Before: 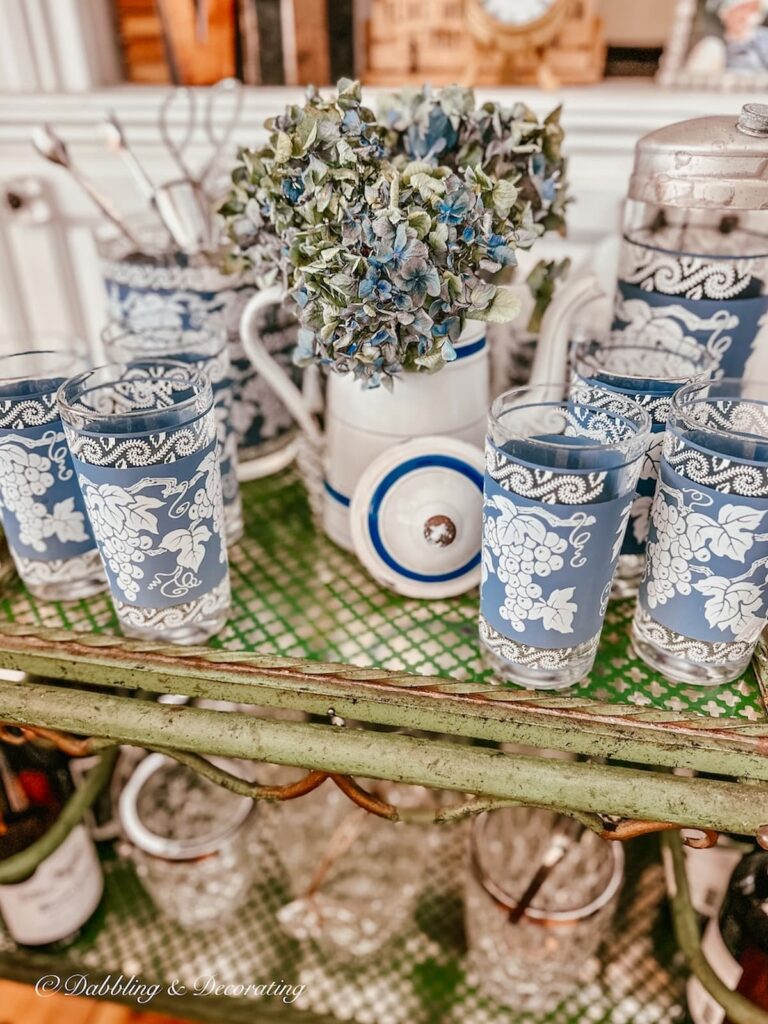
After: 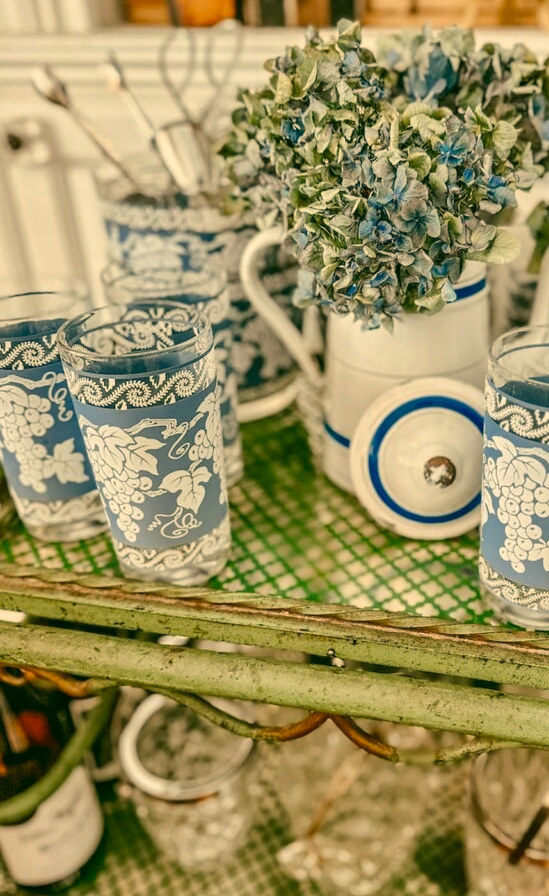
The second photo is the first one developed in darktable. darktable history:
crop: top 5.803%, right 27.864%, bottom 5.804%
color correction: highlights a* 5.3, highlights b* 24.26, shadows a* -15.58, shadows b* 4.02
shadows and highlights: shadows 25, highlights -25
